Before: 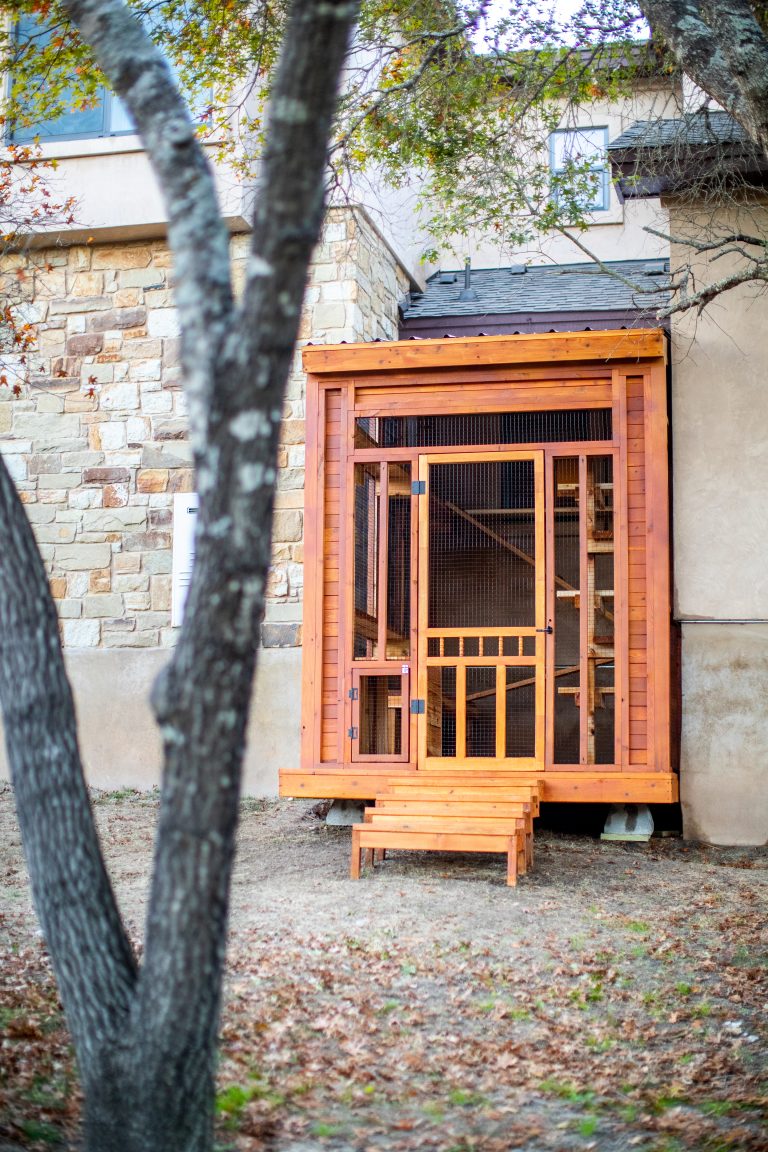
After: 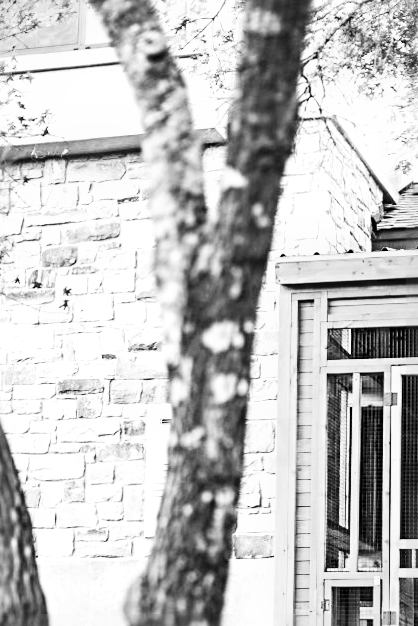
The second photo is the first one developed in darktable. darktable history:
monochrome: size 1
contrast brightness saturation: contrast 0.28
crop and rotate: left 3.047%, top 7.509%, right 42.236%, bottom 37.598%
rotate and perspective: rotation 0.192°, lens shift (horizontal) -0.015, crop left 0.005, crop right 0.996, crop top 0.006, crop bottom 0.99
sharpen: radius 4.883
velvia: on, module defaults
color balance: contrast -15%
exposure: exposure 1 EV, compensate highlight preservation false
